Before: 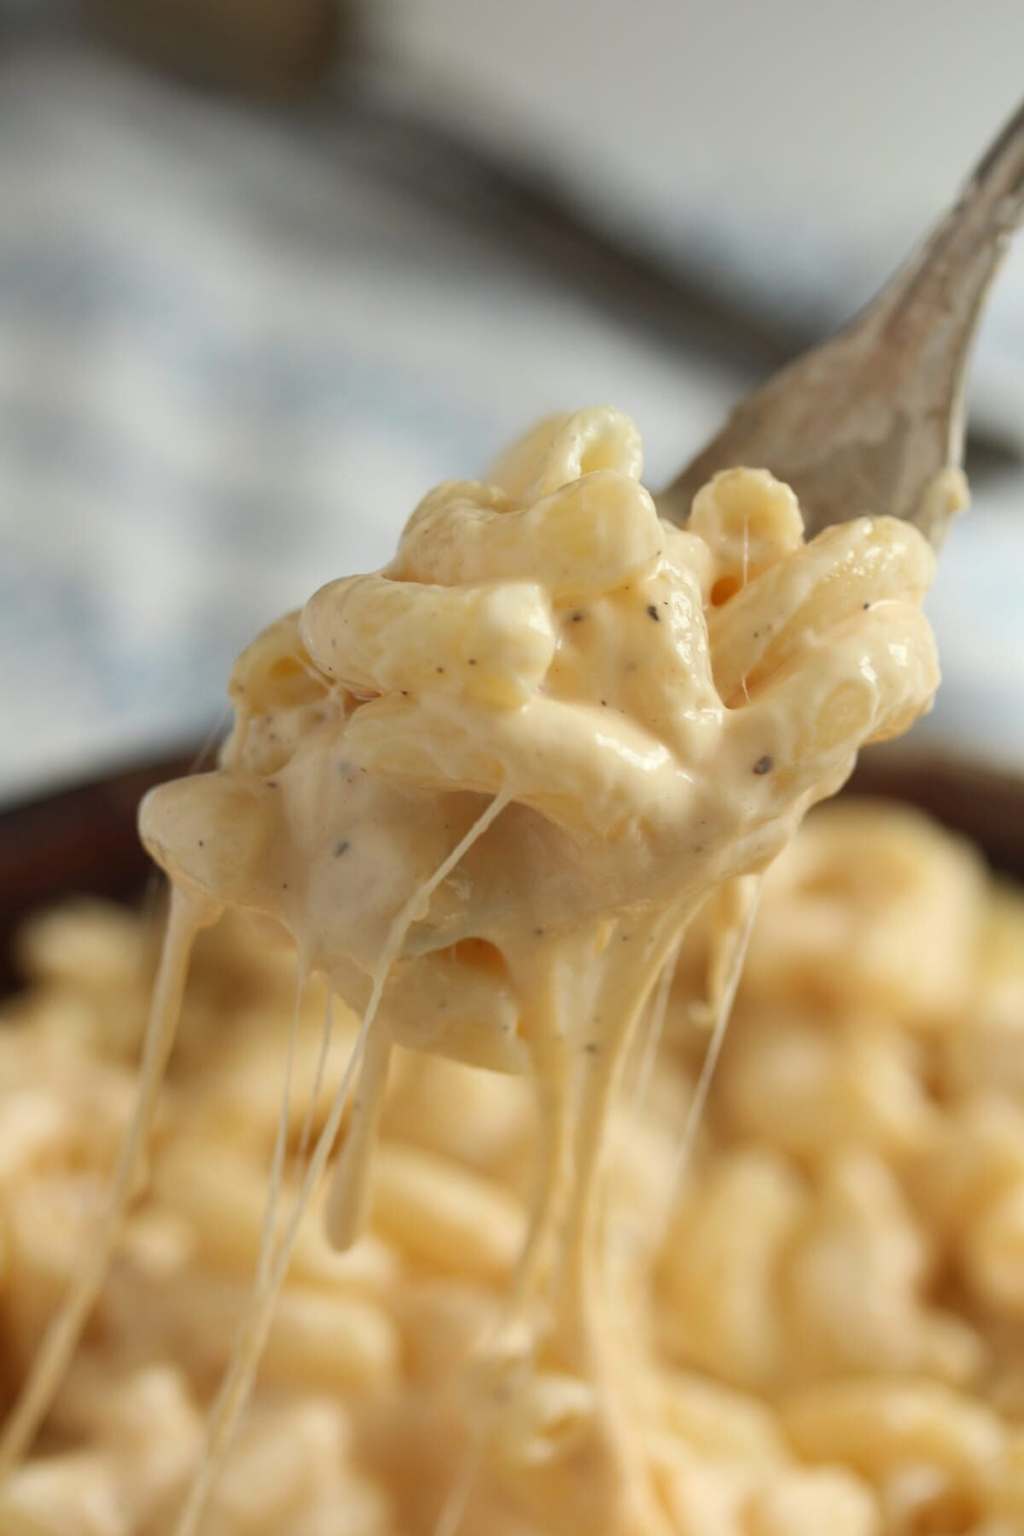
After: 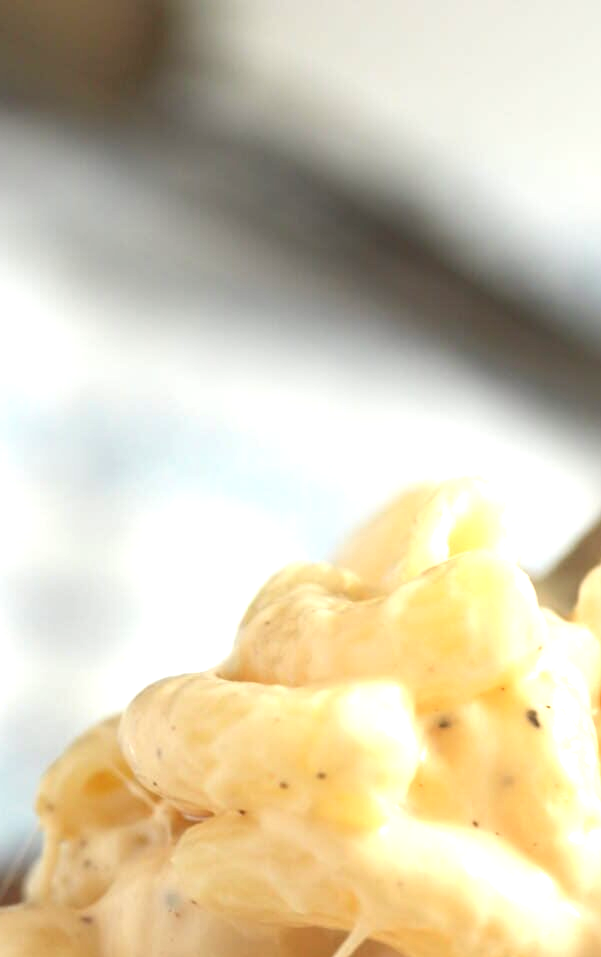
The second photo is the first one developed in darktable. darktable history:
exposure: exposure 1.094 EV, compensate highlight preservation false
tone equalizer: on, module defaults
crop: left 19.36%, right 30.527%, bottom 46.795%
